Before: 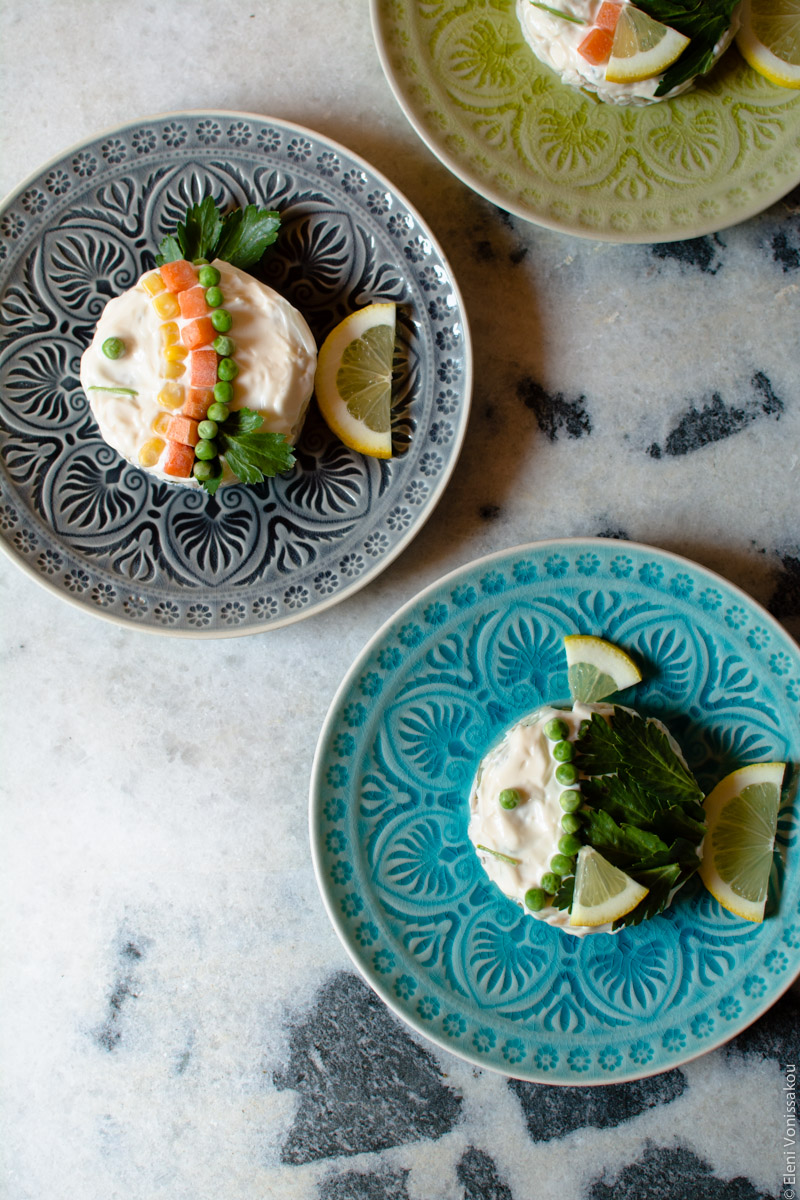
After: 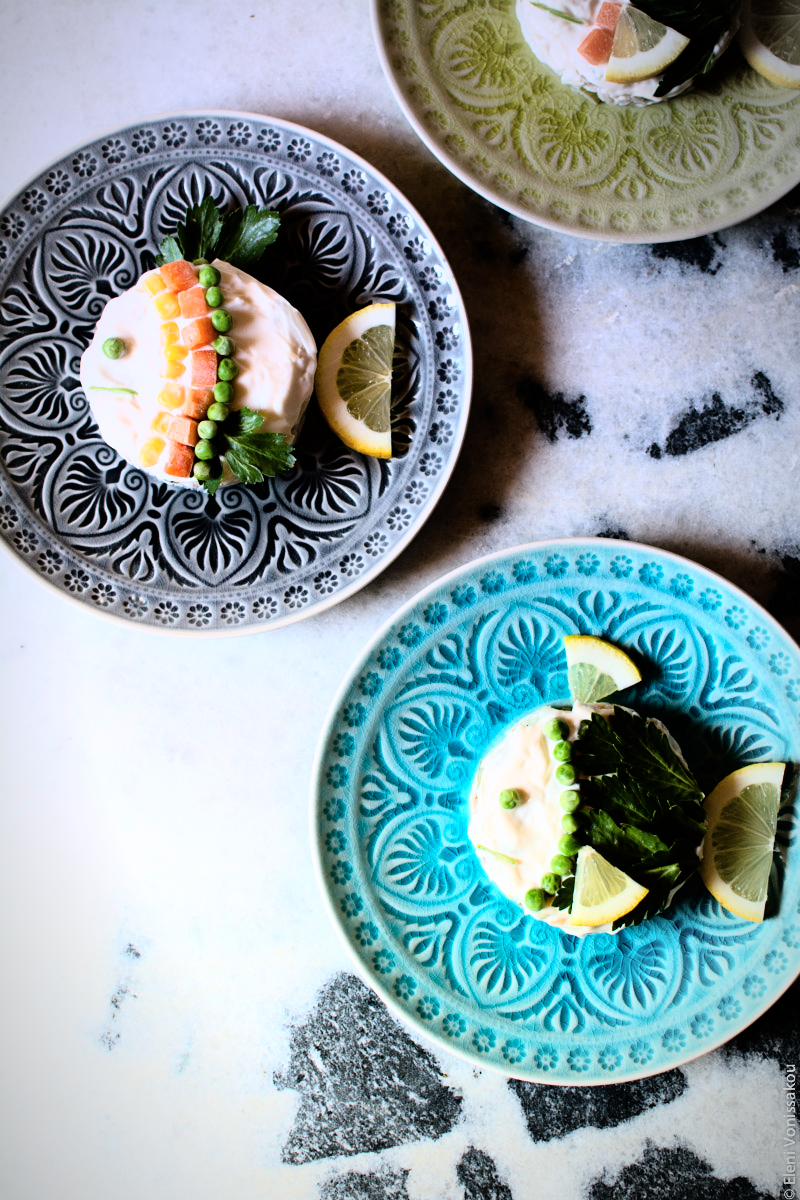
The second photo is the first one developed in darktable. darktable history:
vignetting: fall-off radius 60%, automatic ratio true
rgb curve: curves: ch0 [(0, 0) (0.21, 0.15) (0.24, 0.21) (0.5, 0.75) (0.75, 0.96) (0.89, 0.99) (1, 1)]; ch1 [(0, 0.02) (0.21, 0.13) (0.25, 0.2) (0.5, 0.67) (0.75, 0.9) (0.89, 0.97) (1, 1)]; ch2 [(0, 0.02) (0.21, 0.13) (0.25, 0.2) (0.5, 0.67) (0.75, 0.9) (0.89, 0.97) (1, 1)], compensate middle gray true
graduated density: hue 238.83°, saturation 50%
